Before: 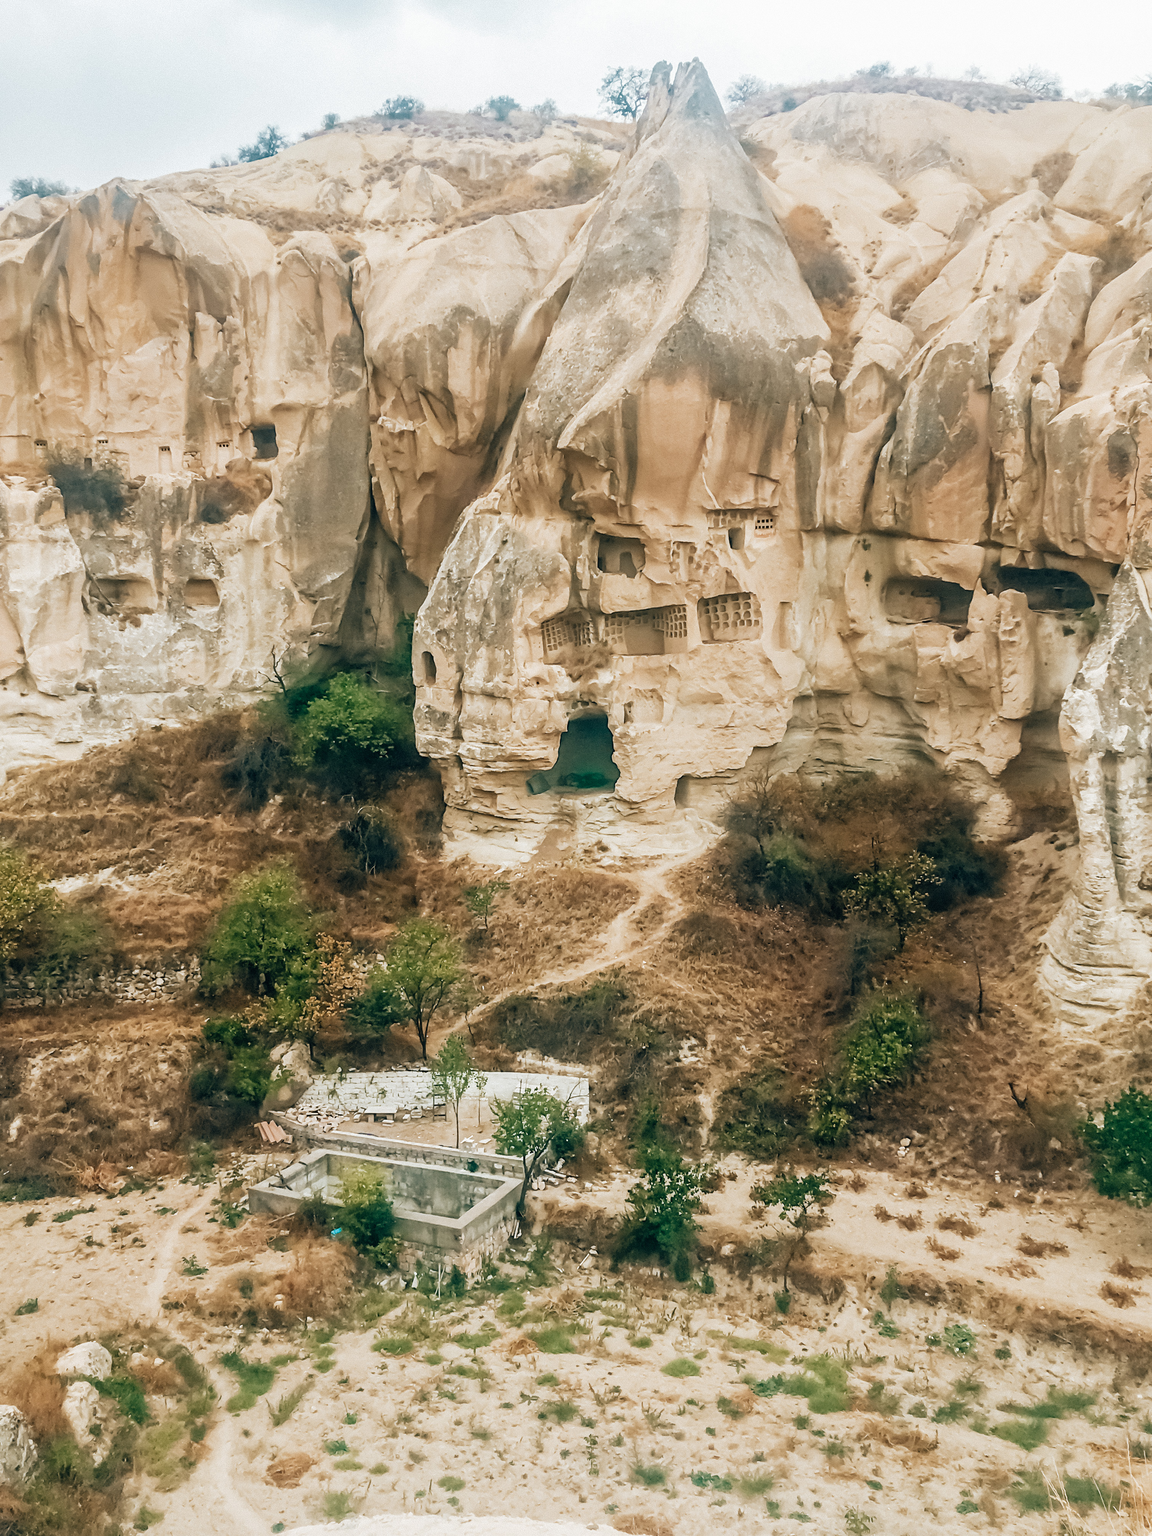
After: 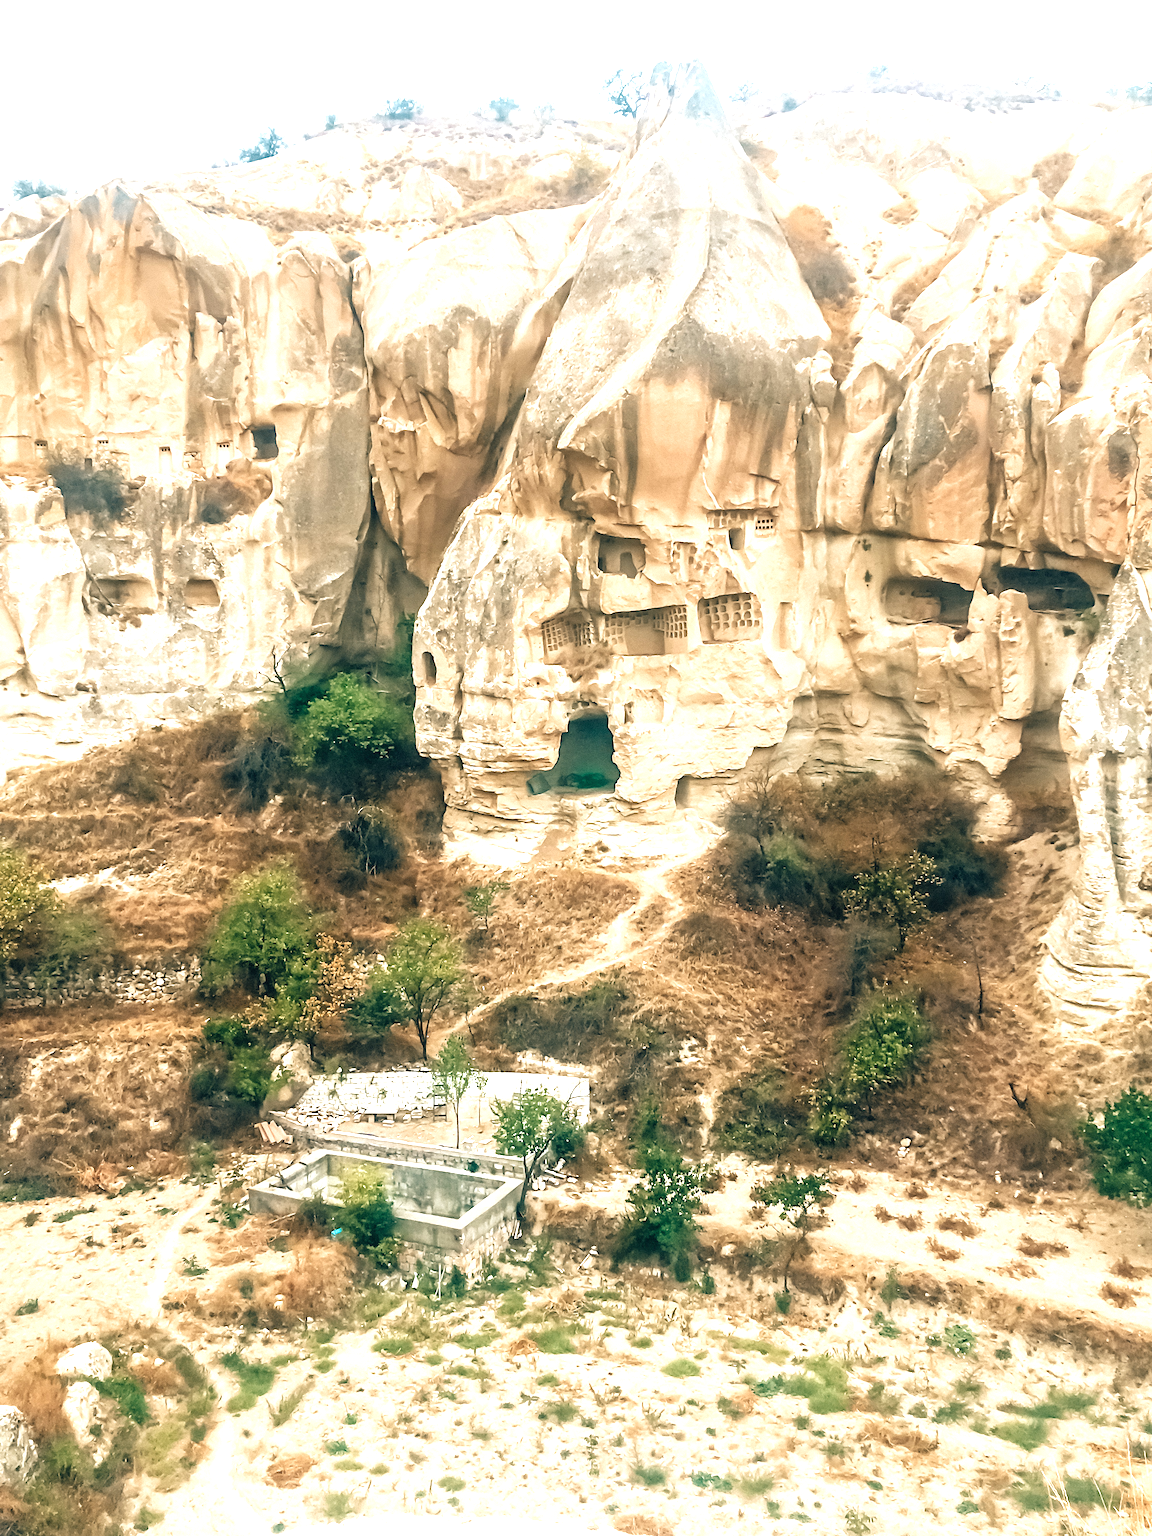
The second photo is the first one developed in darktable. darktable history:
exposure: exposure 0.924 EV, compensate exposure bias true, compensate highlight preservation false
